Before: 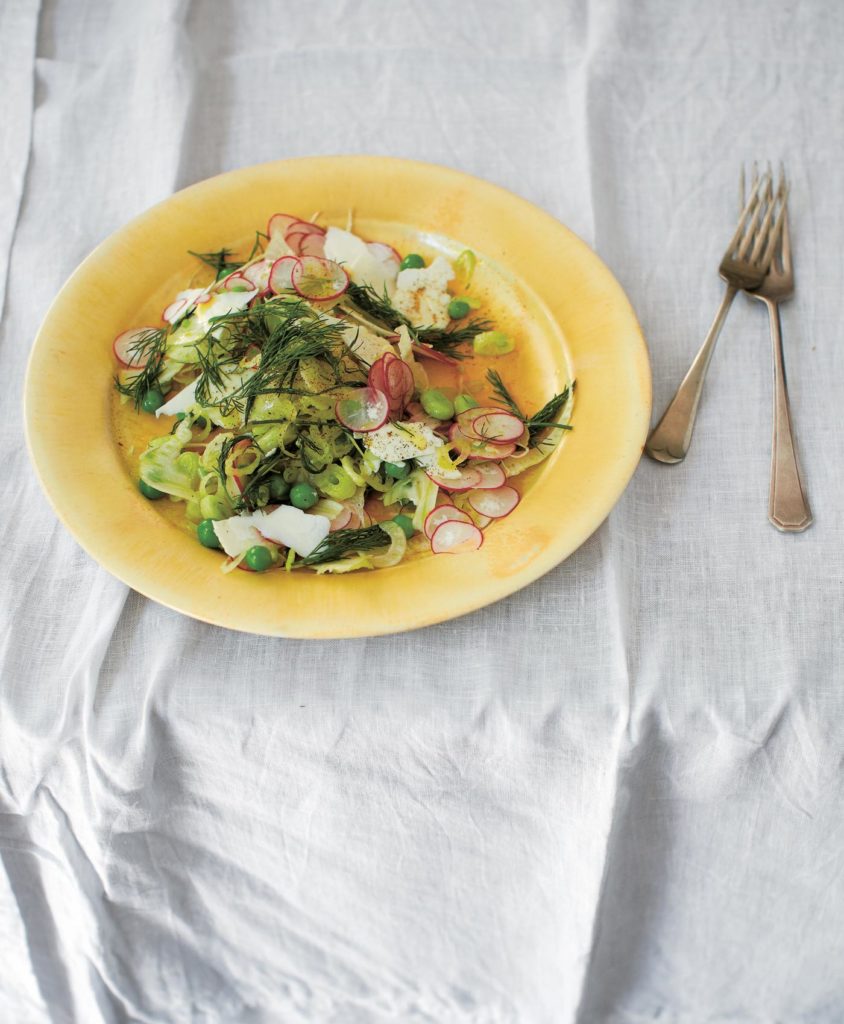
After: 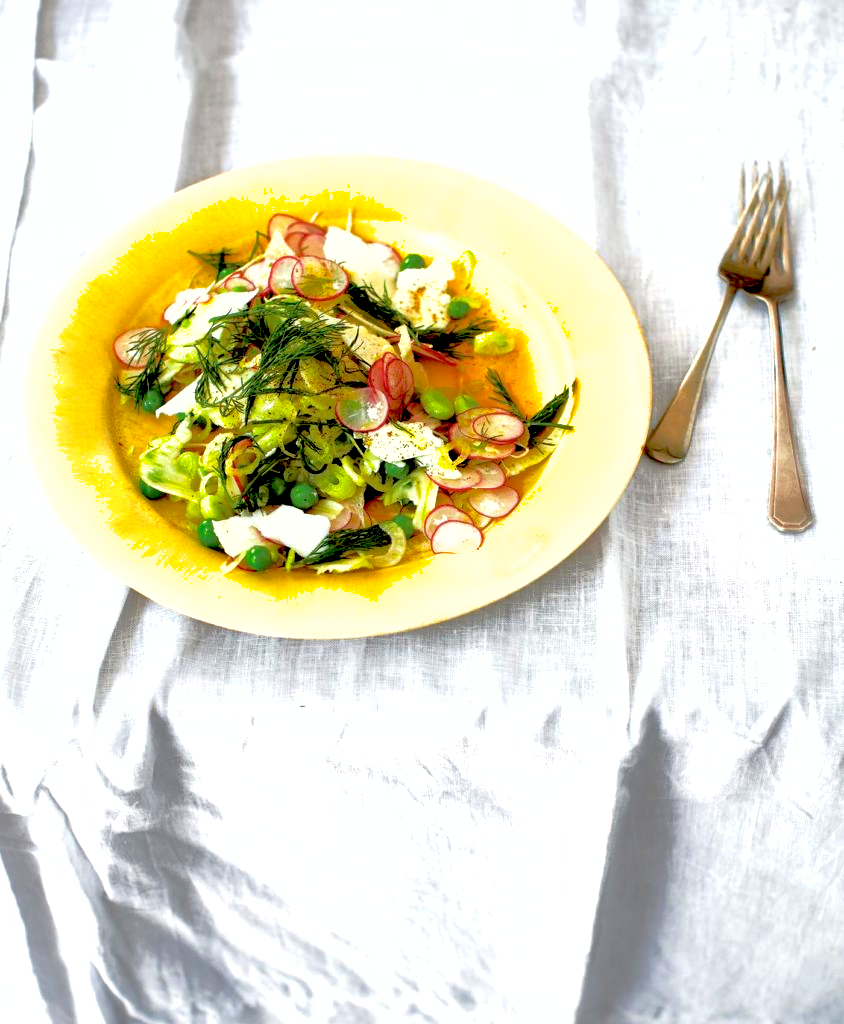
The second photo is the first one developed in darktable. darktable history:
exposure: black level correction 0.035, exposure 0.9 EV, compensate highlight preservation false
shadows and highlights: on, module defaults
graduated density: rotation -180°, offset 24.95
